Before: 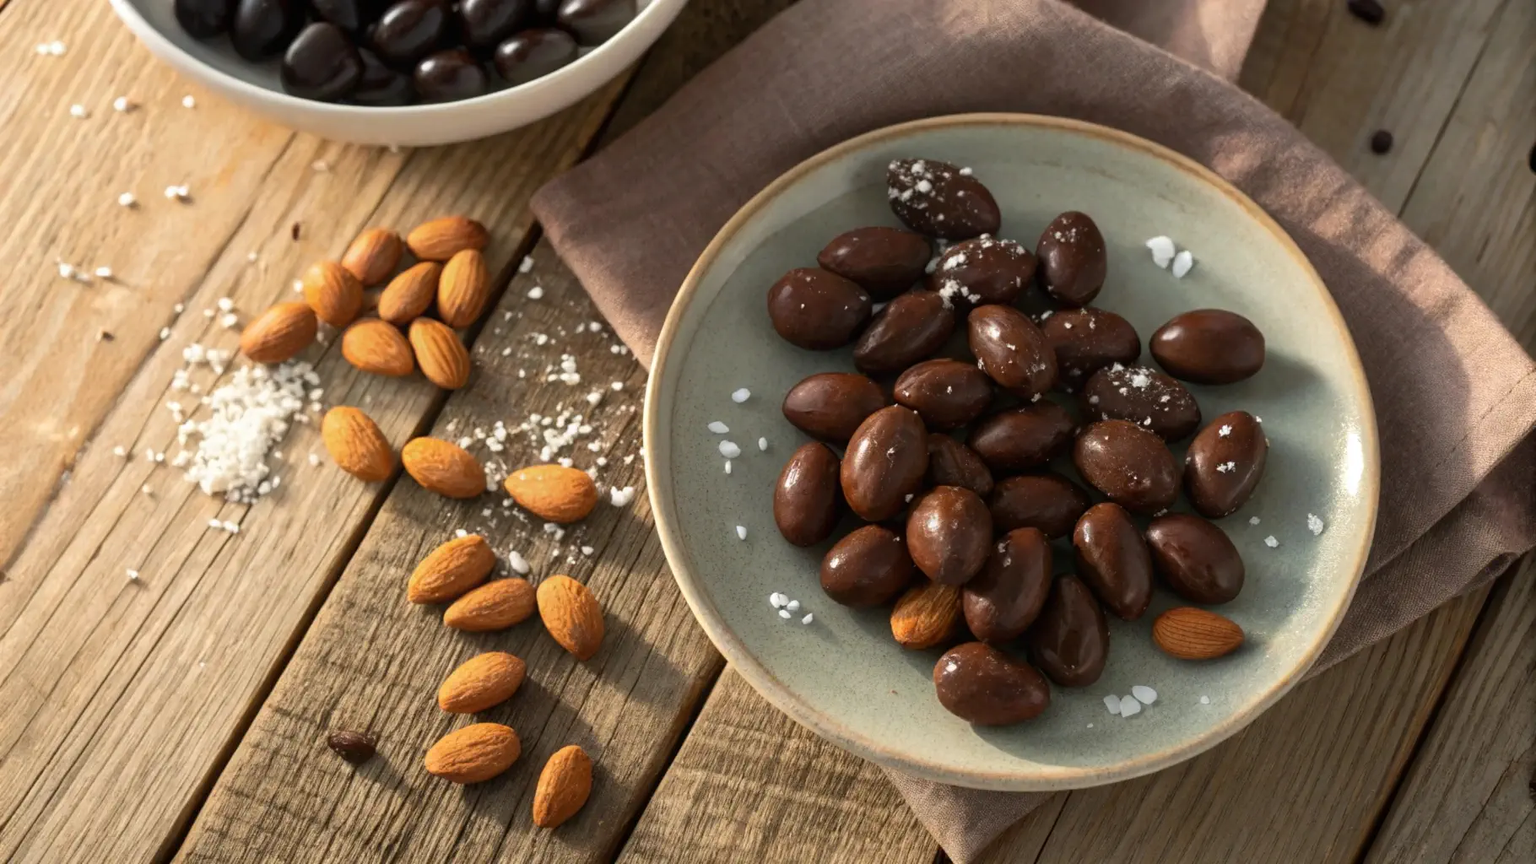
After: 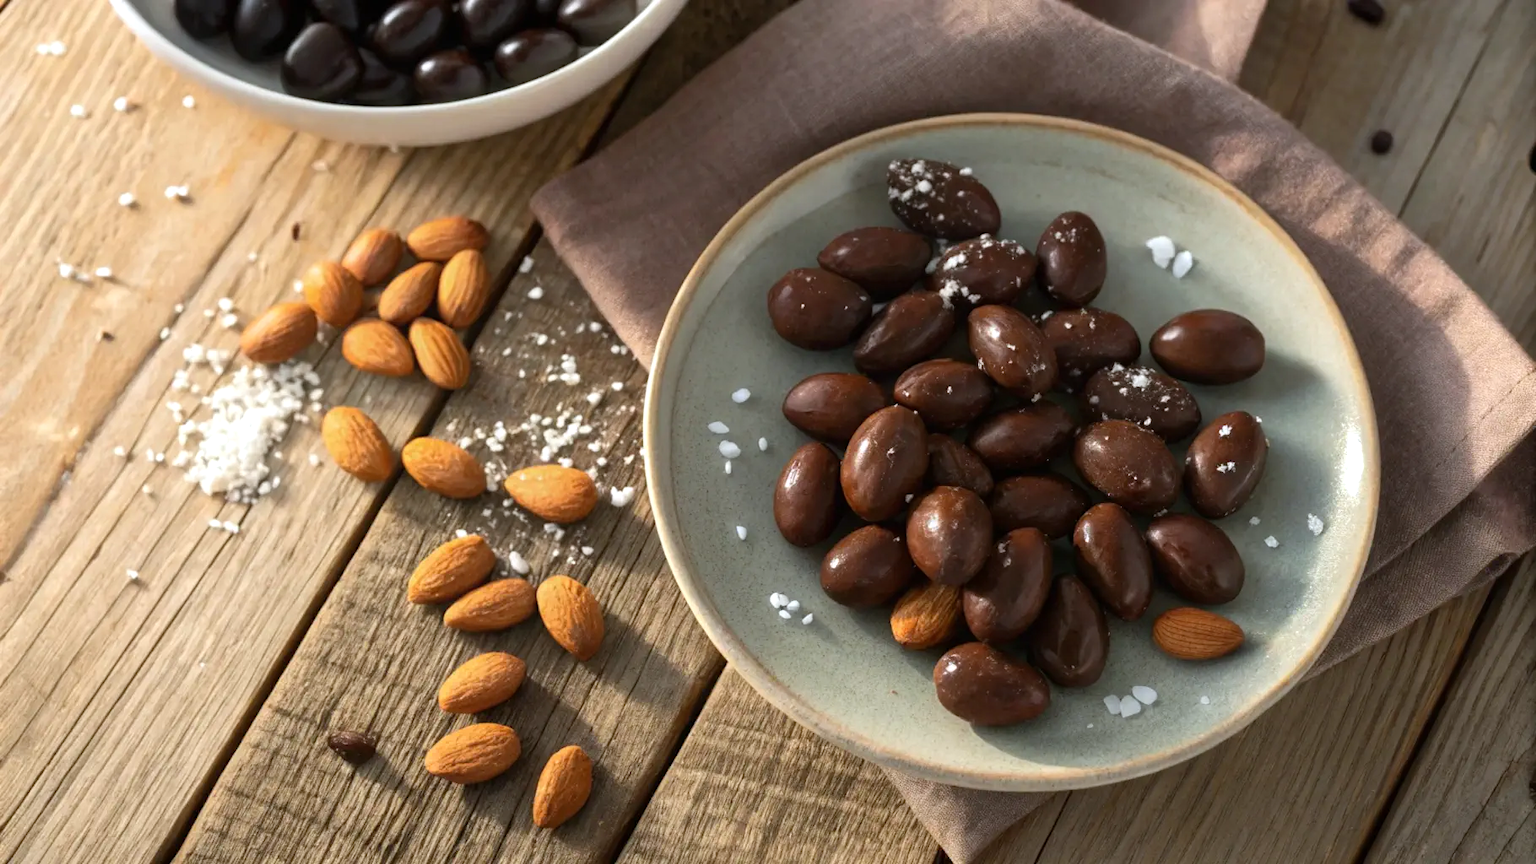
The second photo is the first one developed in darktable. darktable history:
levels: levels [0, 0.476, 0.951]
white balance: red 0.974, blue 1.044
